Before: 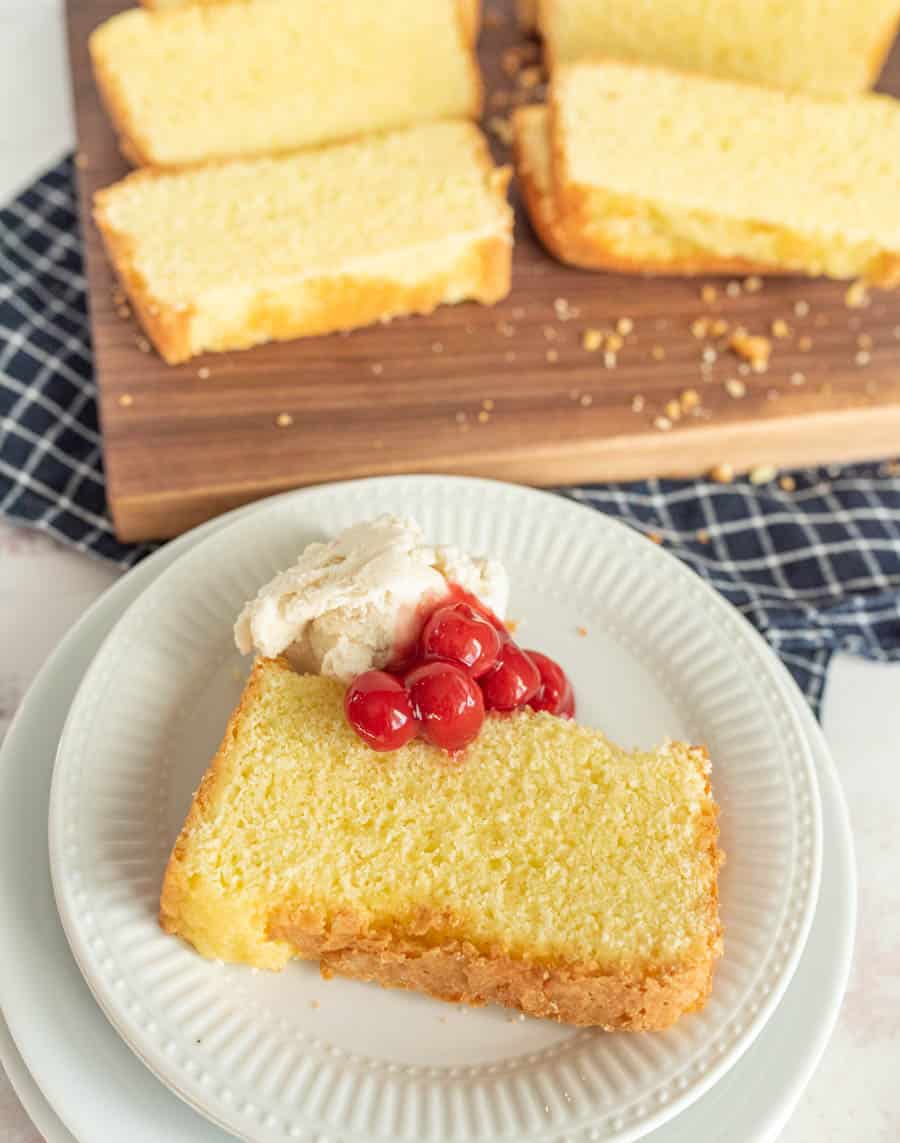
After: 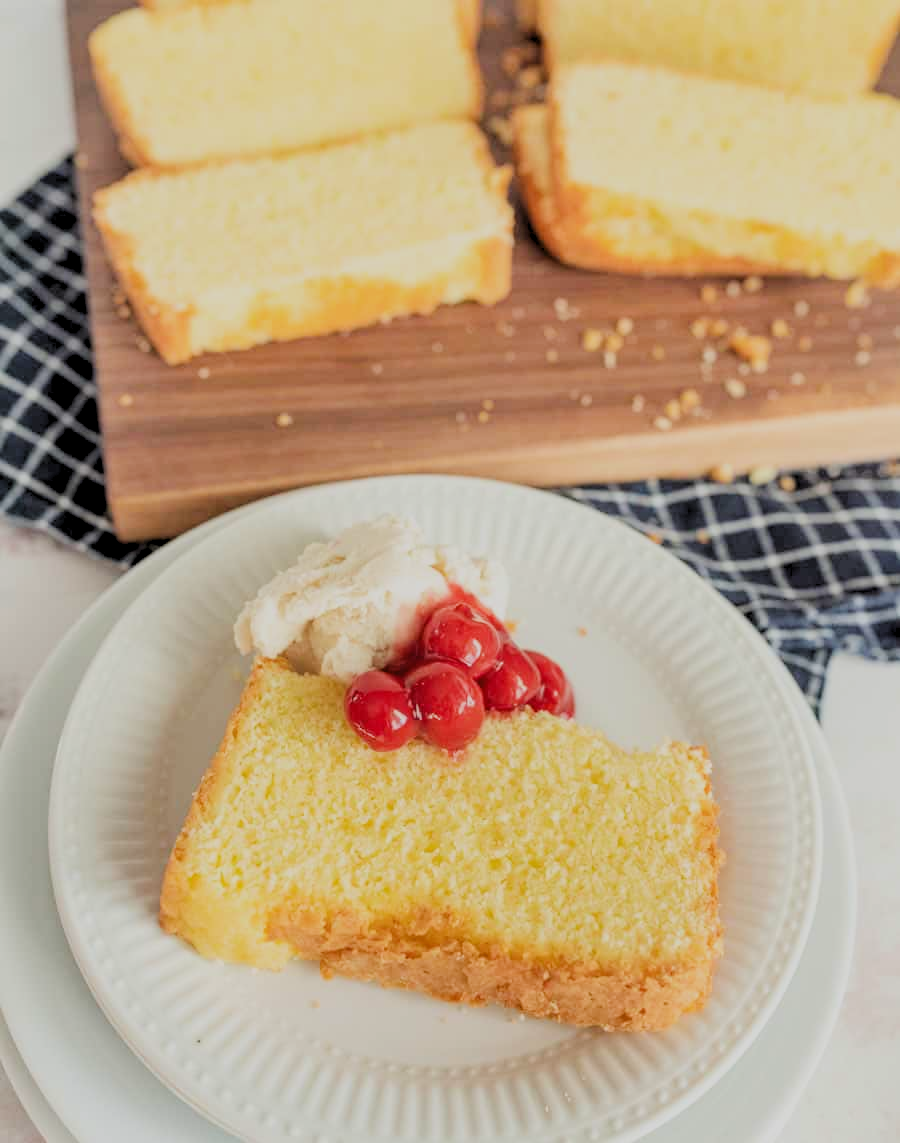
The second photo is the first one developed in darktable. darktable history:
filmic rgb: black relative exposure -6.97 EV, white relative exposure 5.63 EV, hardness 2.84
levels: levels [0.073, 0.497, 0.972]
